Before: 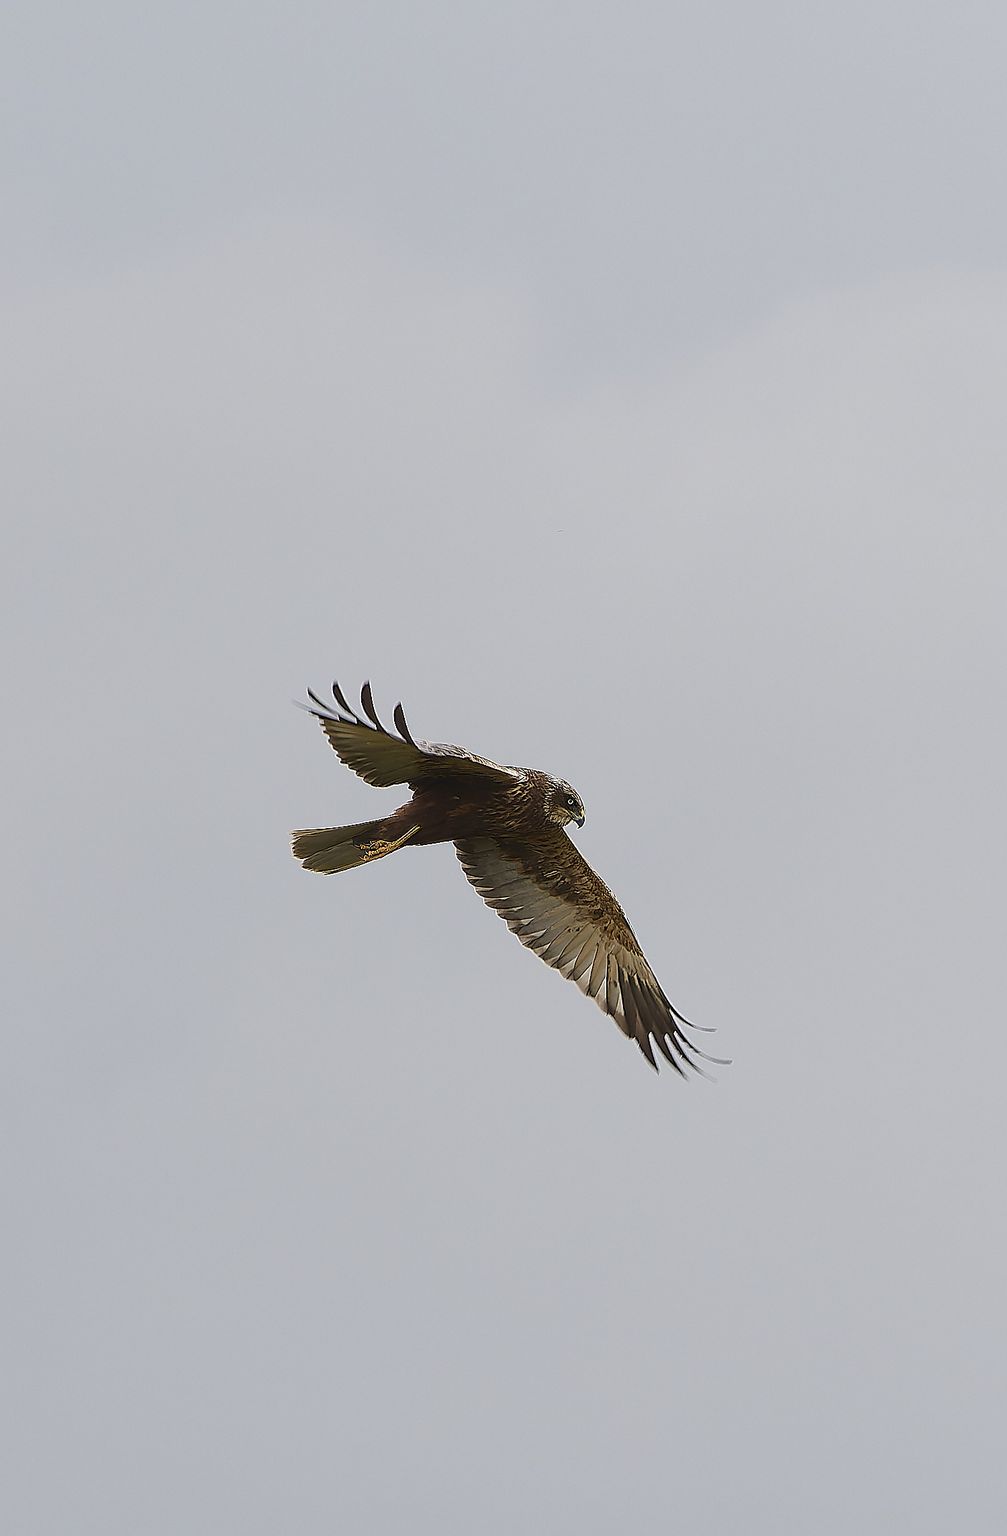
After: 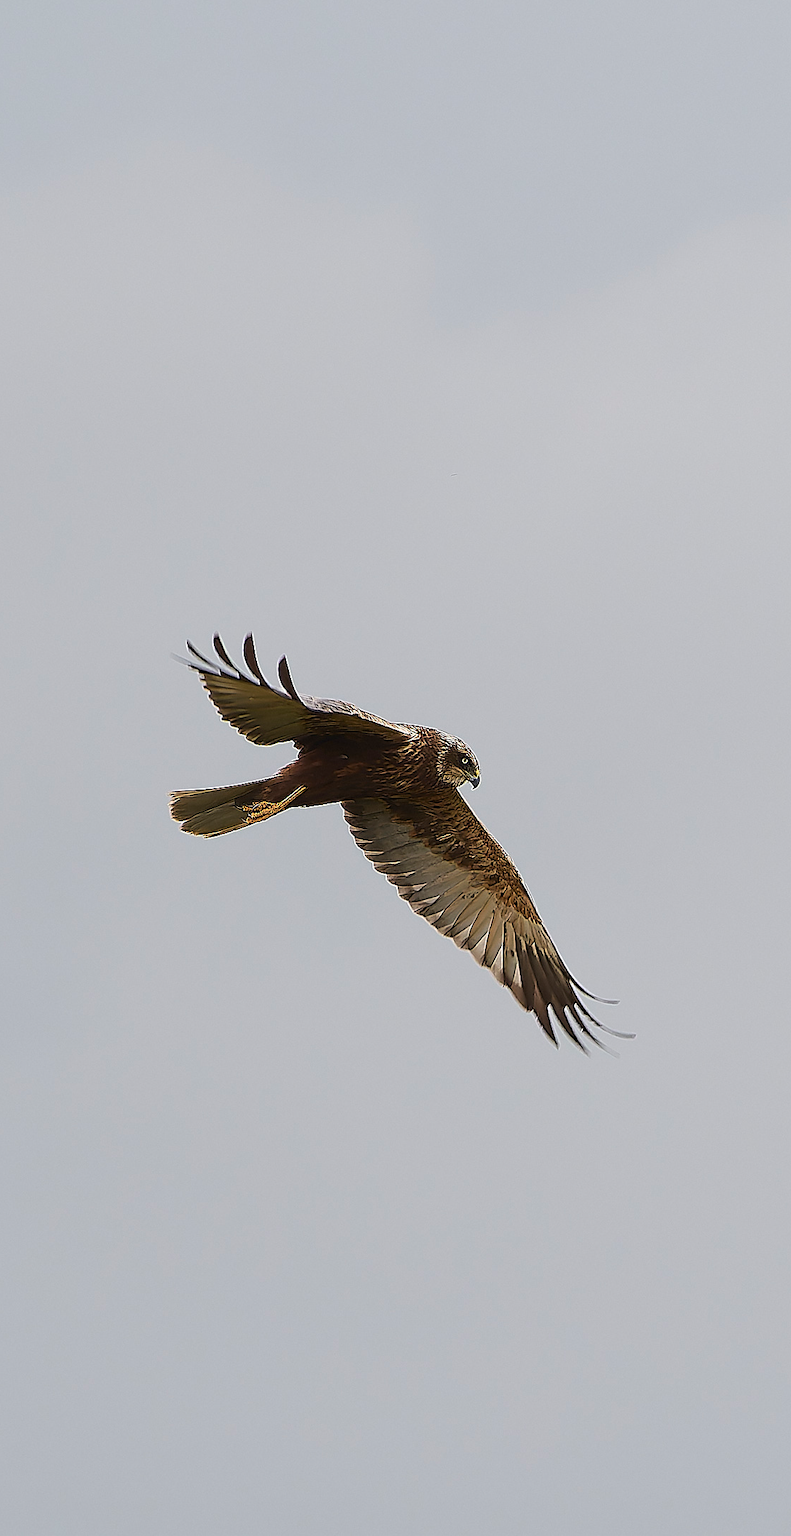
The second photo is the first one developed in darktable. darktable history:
crop and rotate: left 13.101%, top 5.367%, right 12.524%
